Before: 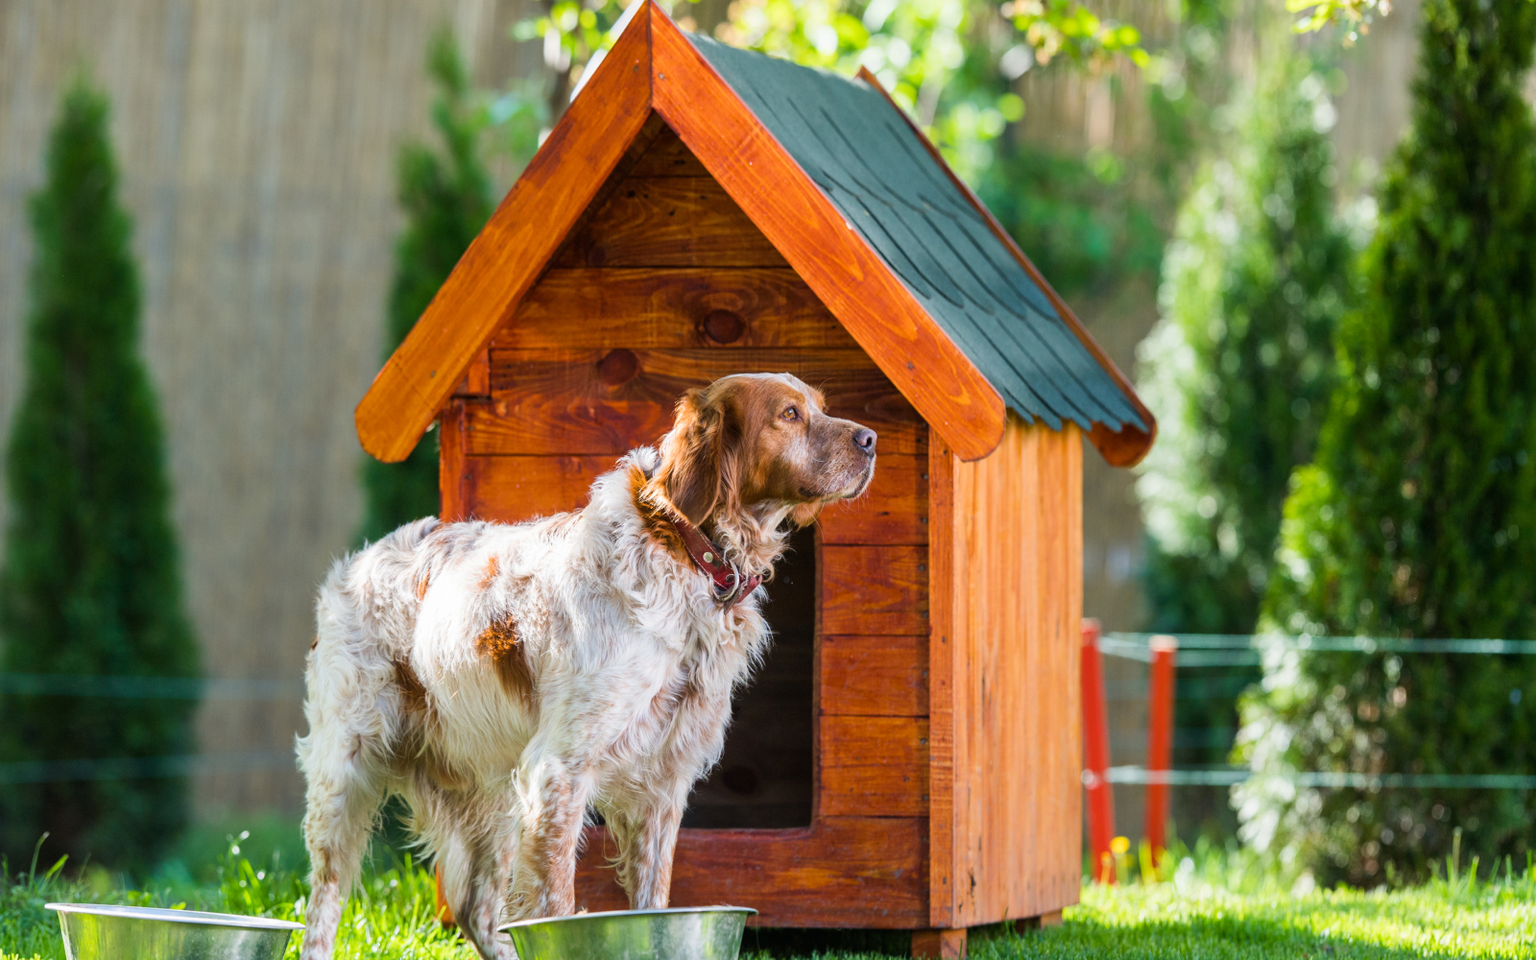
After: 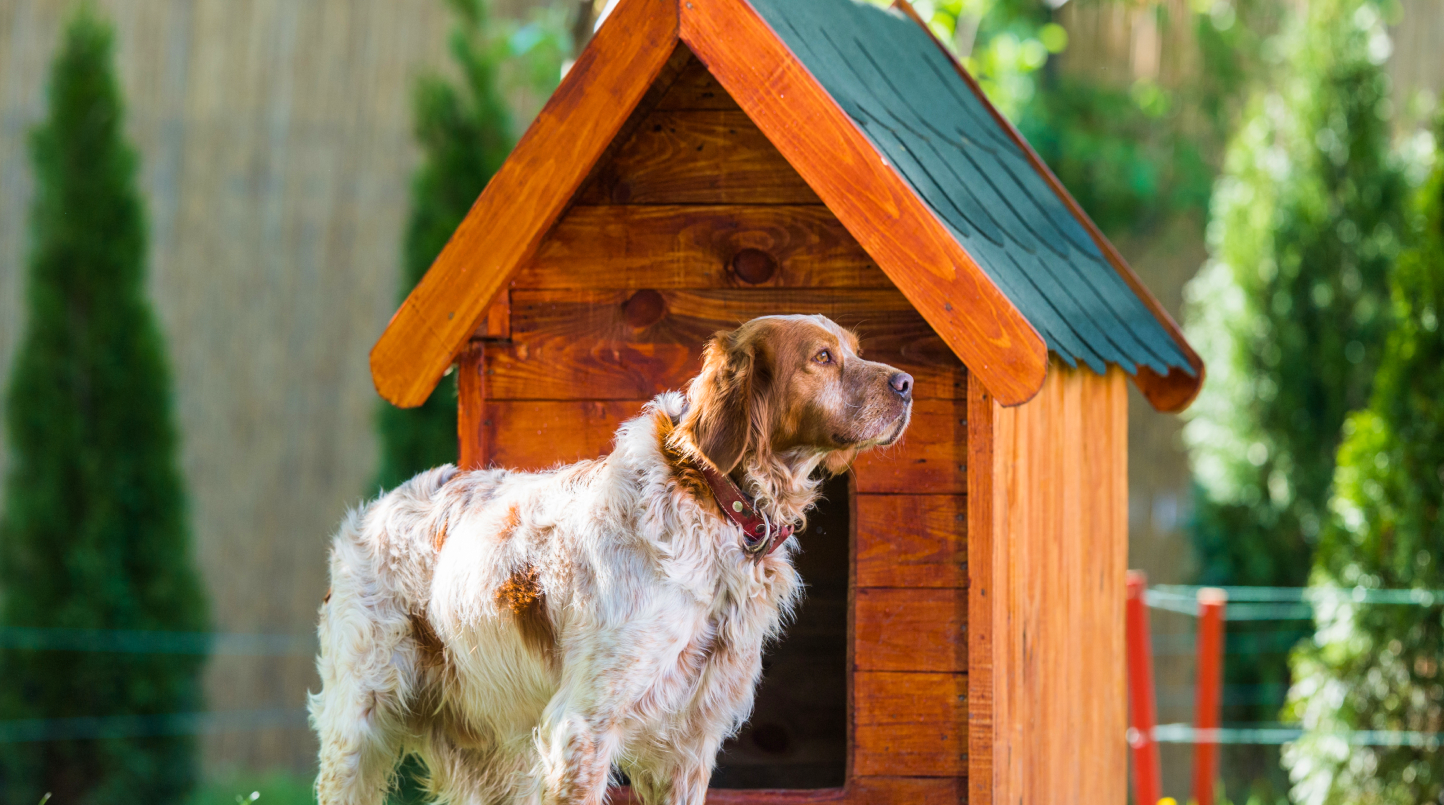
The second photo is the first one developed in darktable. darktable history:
velvia: on, module defaults
crop: top 7.49%, right 9.717%, bottom 11.943%
